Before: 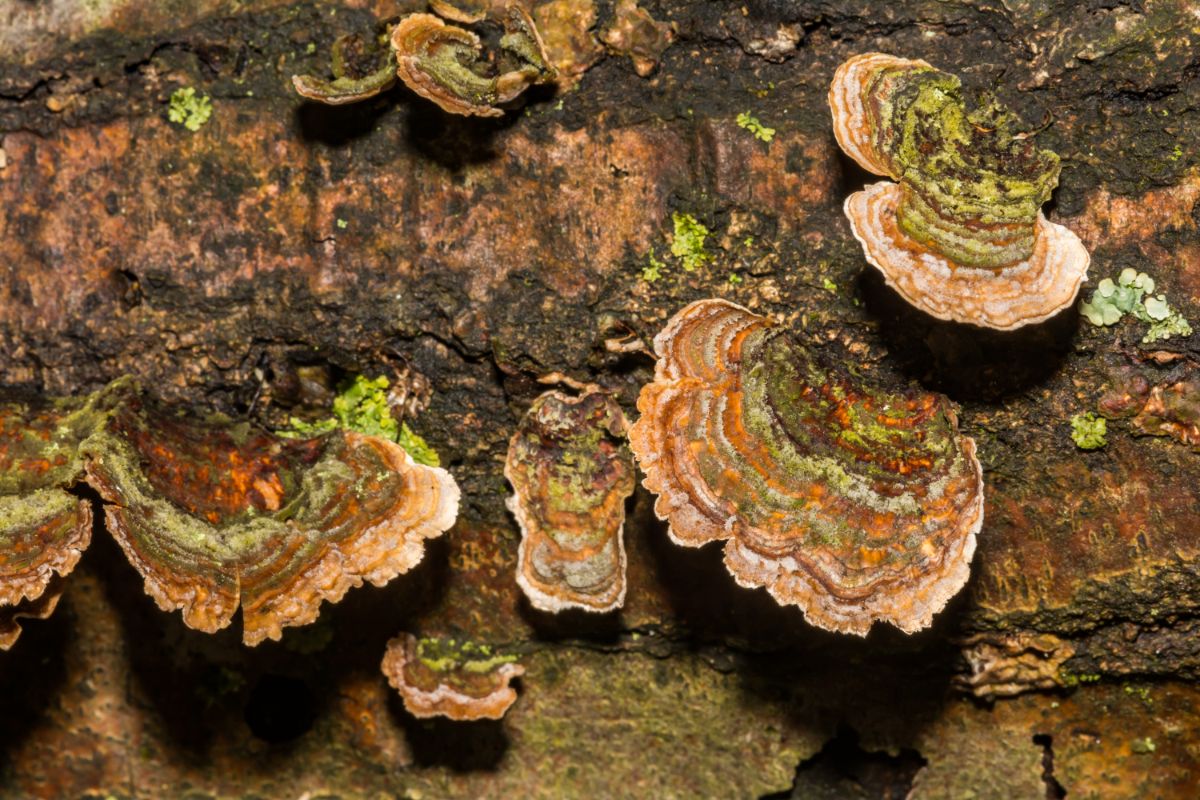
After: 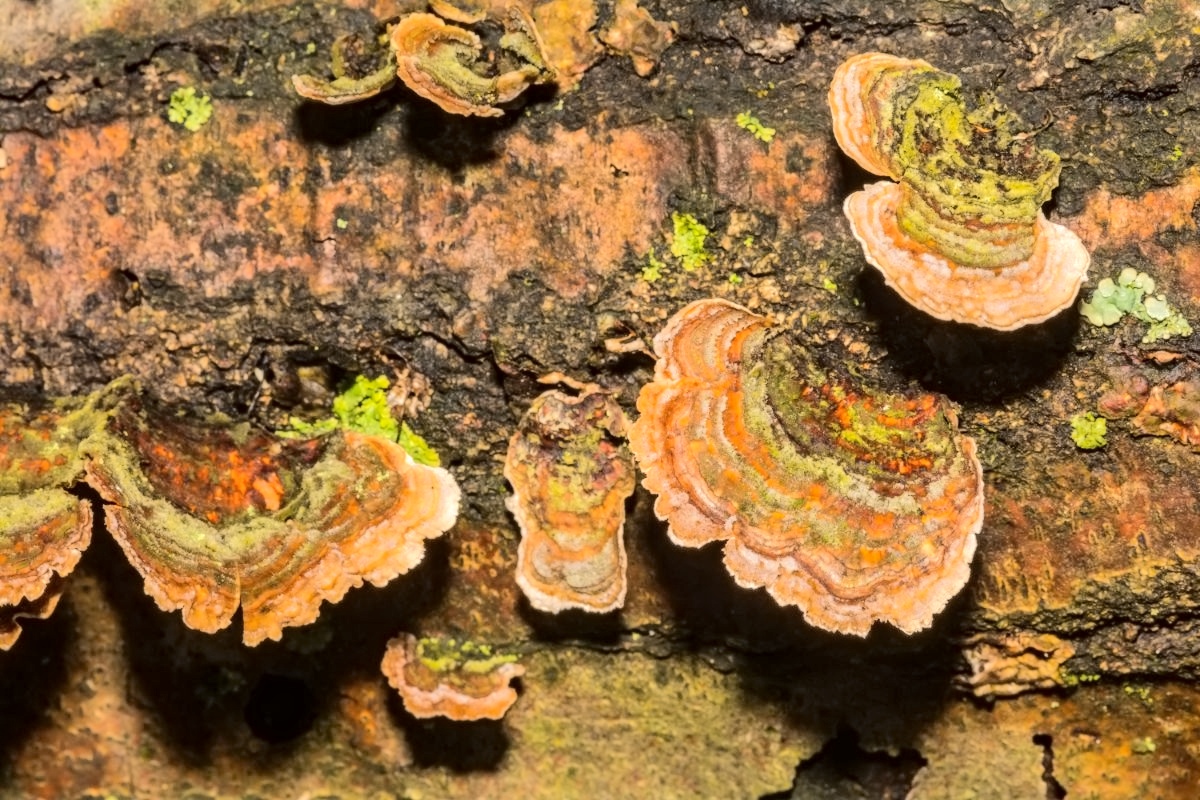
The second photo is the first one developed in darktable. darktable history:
tone equalizer: -7 EV 0.151 EV, -6 EV 0.591 EV, -5 EV 1.14 EV, -4 EV 1.3 EV, -3 EV 1.16 EV, -2 EV 0.6 EV, -1 EV 0.159 EV, edges refinement/feathering 500, mask exposure compensation -1.57 EV, preserve details no
contrast equalizer: octaves 7, y [[0.5 ×6], [0.5 ×6], [0.5 ×6], [0 ×6], [0, 0.039, 0.251, 0.29, 0.293, 0.292]]
shadows and highlights: on, module defaults
